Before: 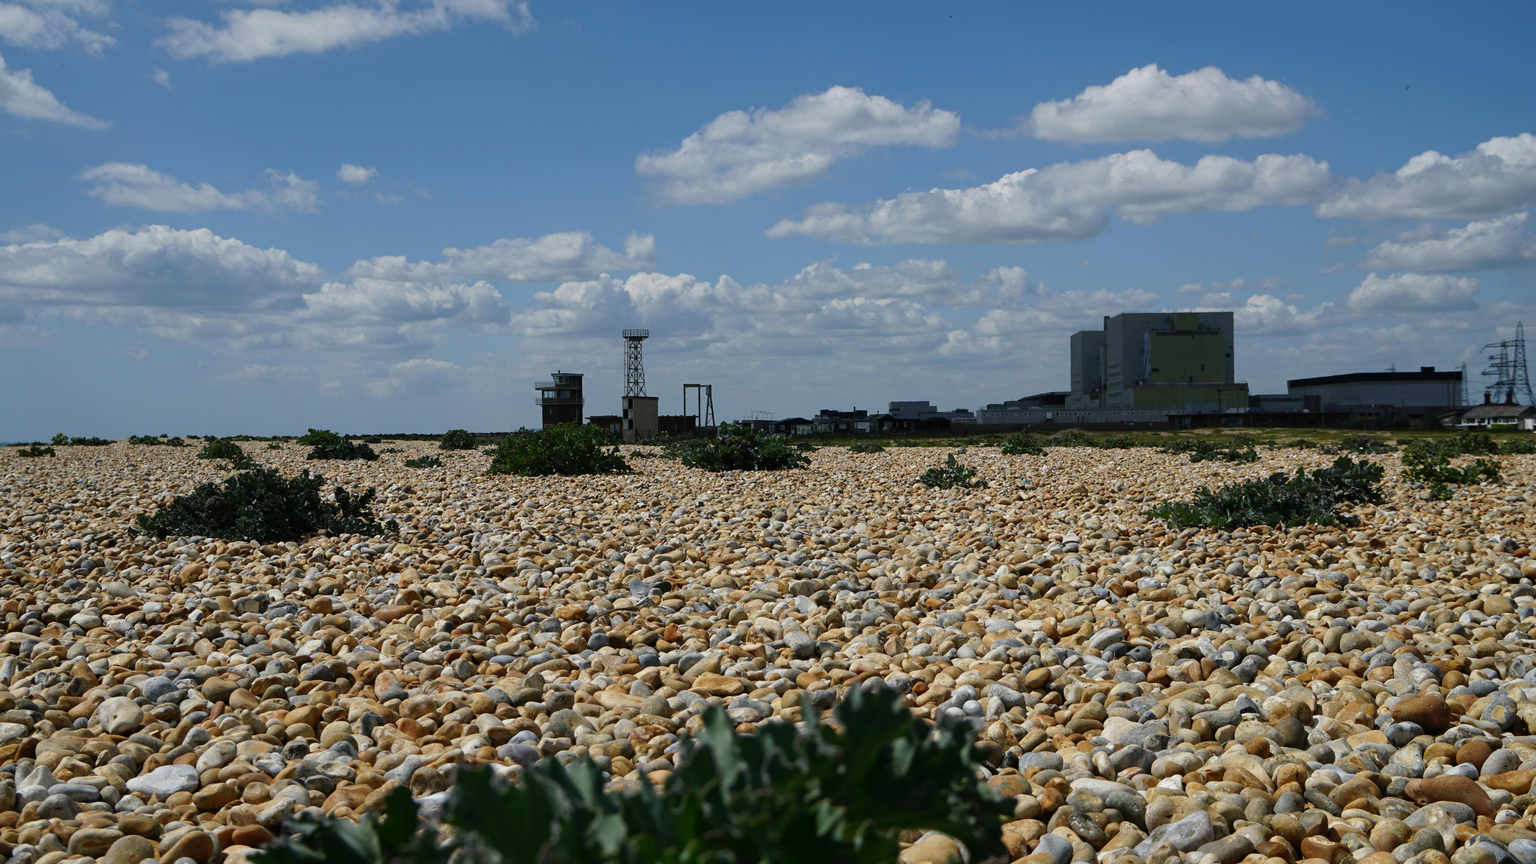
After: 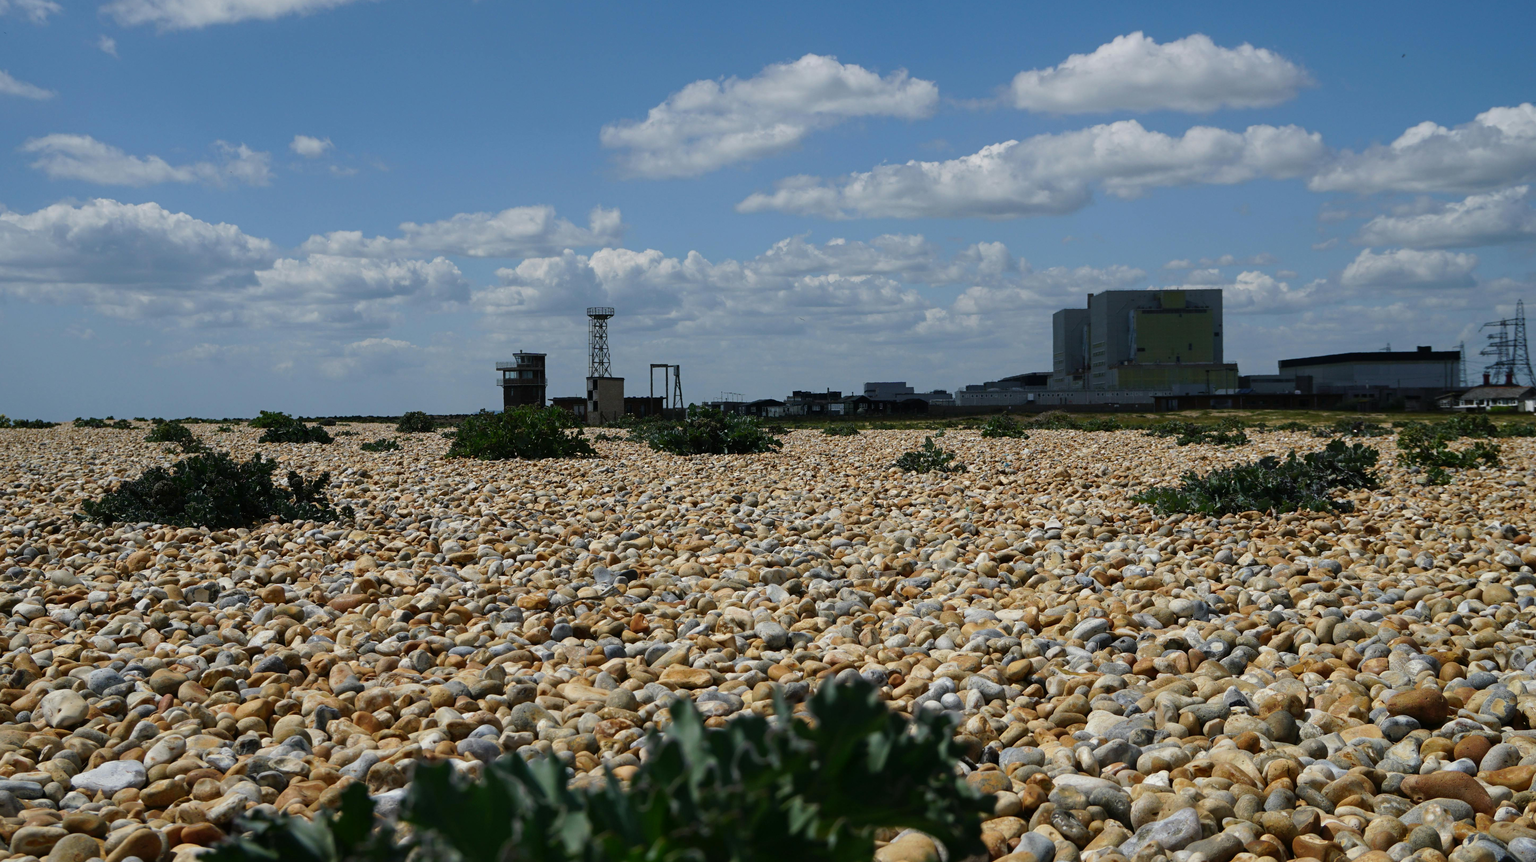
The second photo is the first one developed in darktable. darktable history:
crop and rotate: left 3.82%, top 3.986%
